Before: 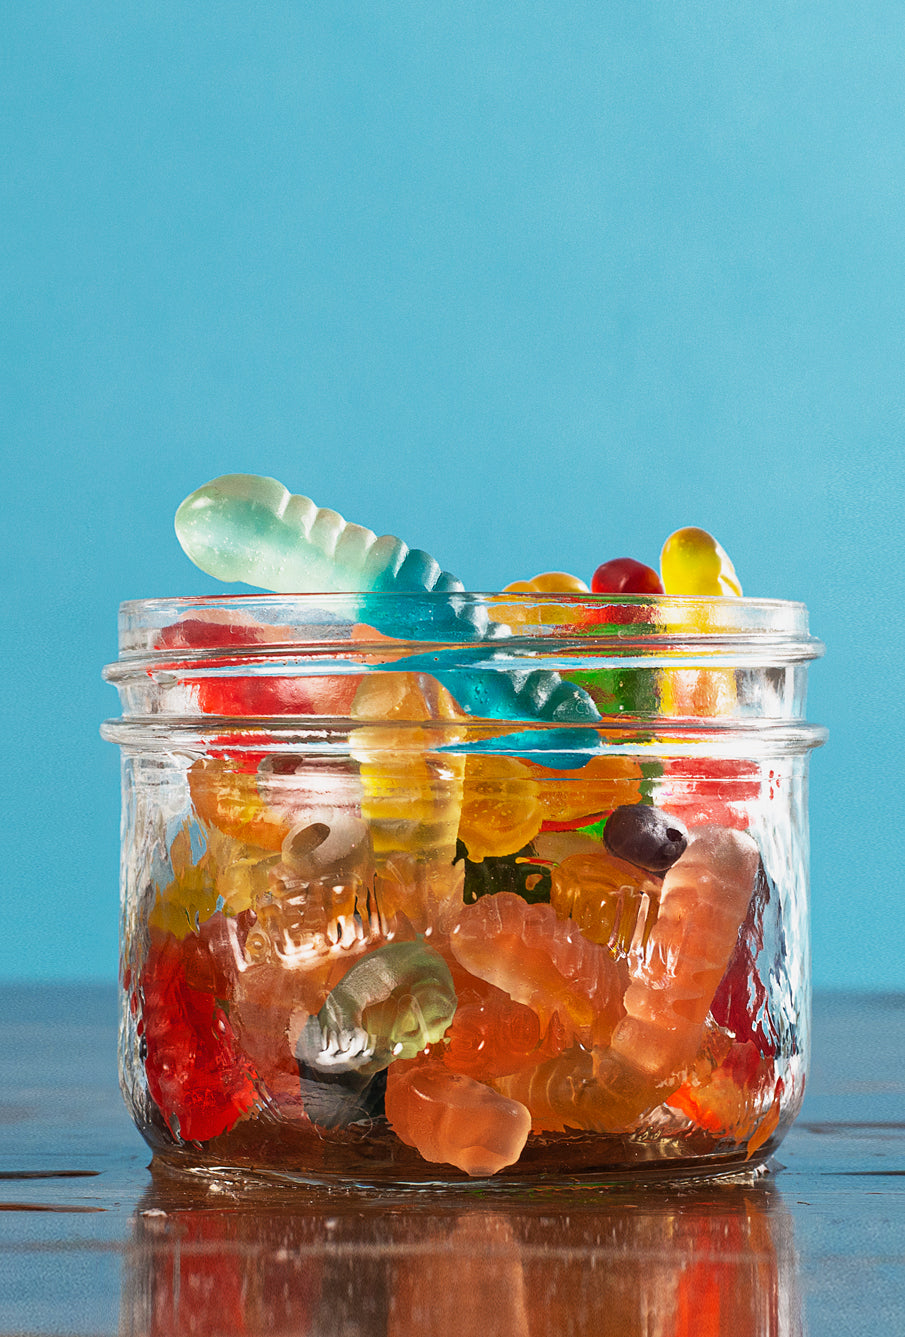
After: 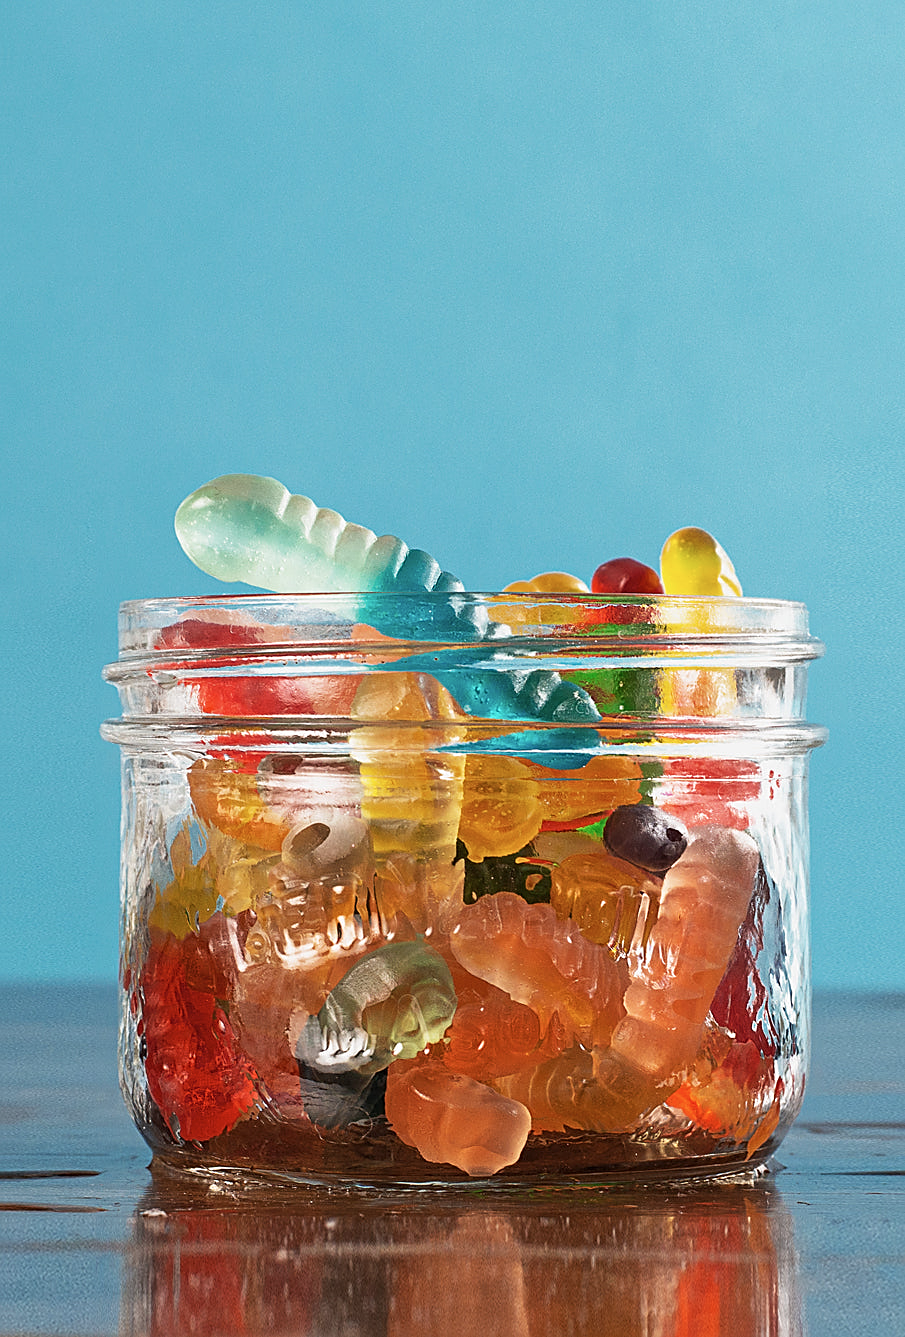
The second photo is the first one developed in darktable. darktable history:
contrast brightness saturation: saturation -0.104
sharpen: on, module defaults
